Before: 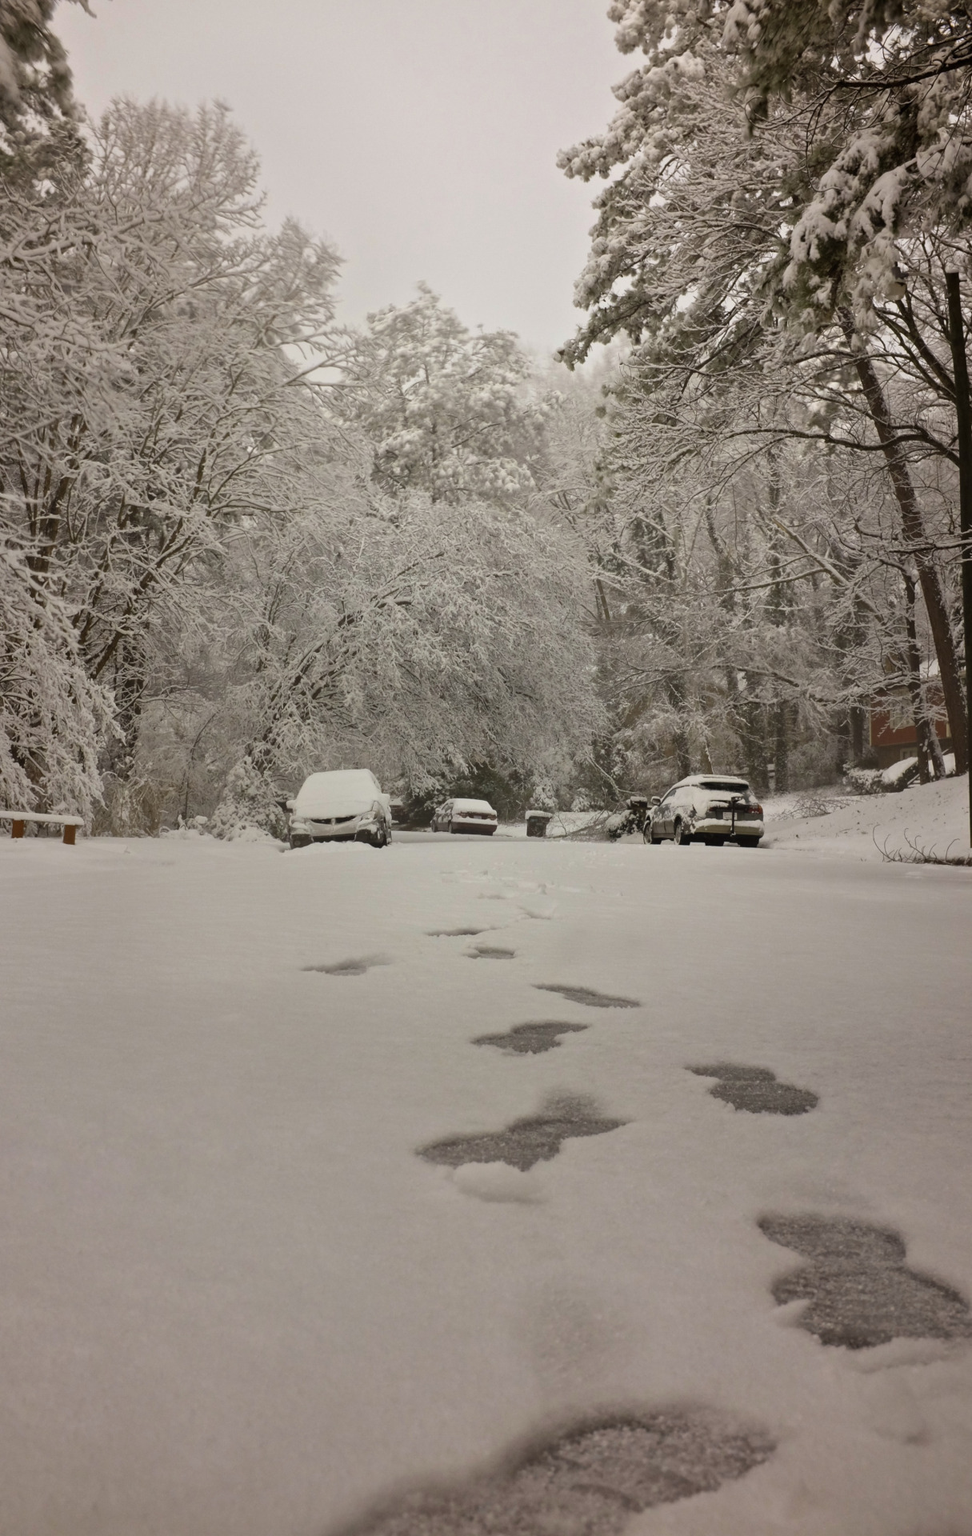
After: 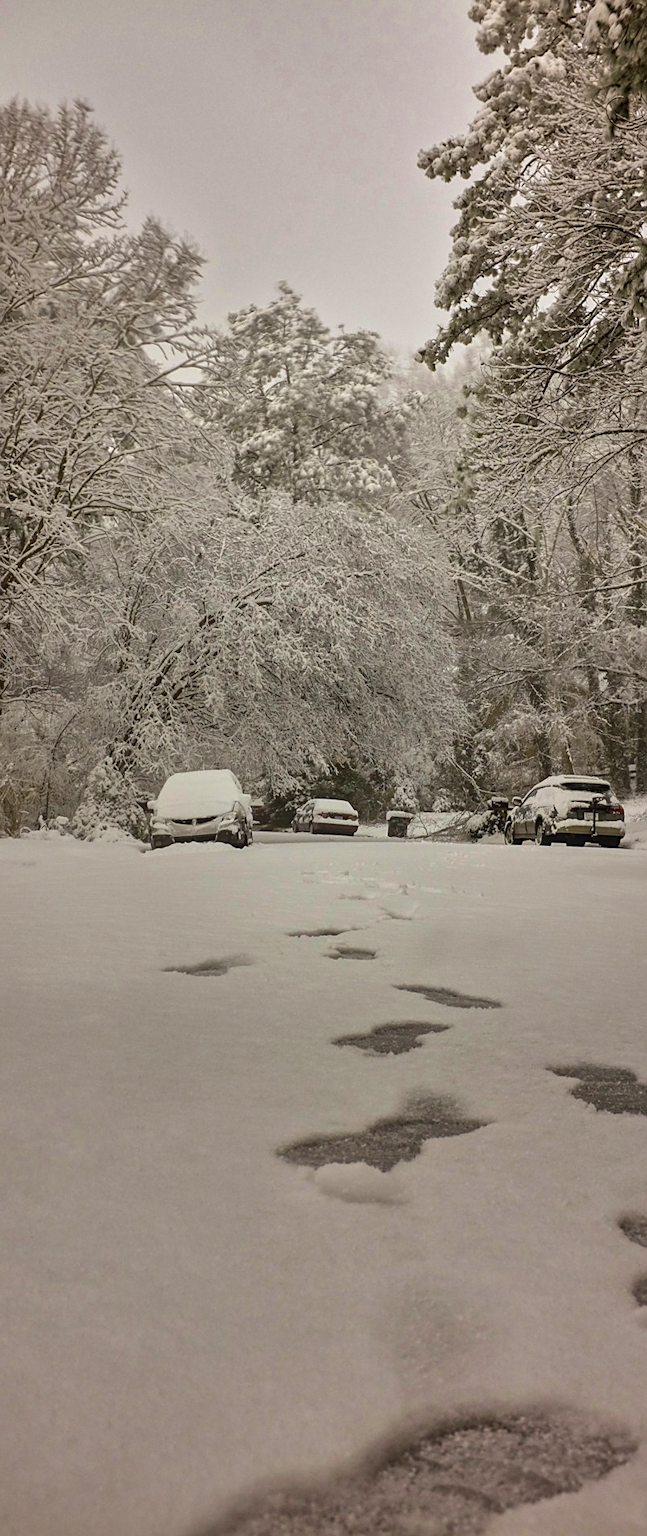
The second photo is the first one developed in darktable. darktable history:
crop and rotate: left 14.393%, right 18.948%
velvia: on, module defaults
sharpen: on, module defaults
local contrast: on, module defaults
shadows and highlights: shadows 75.34, highlights -60.98, soften with gaussian
